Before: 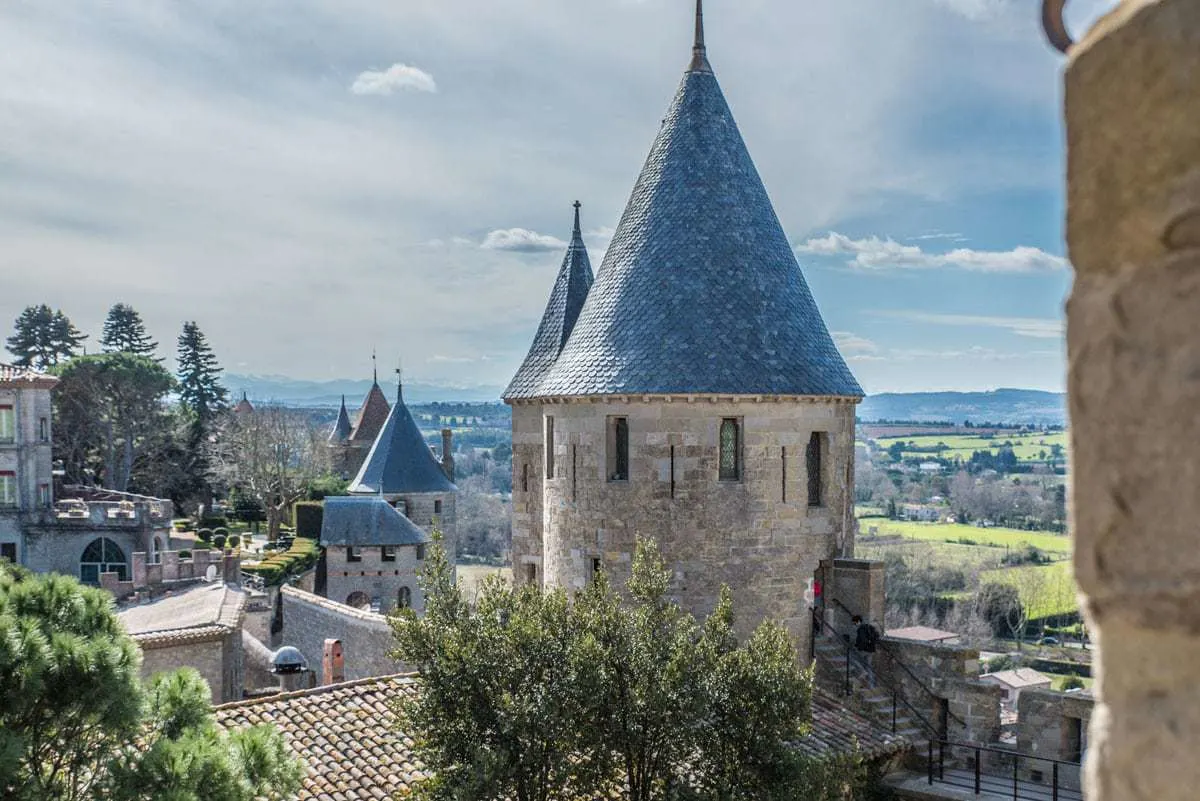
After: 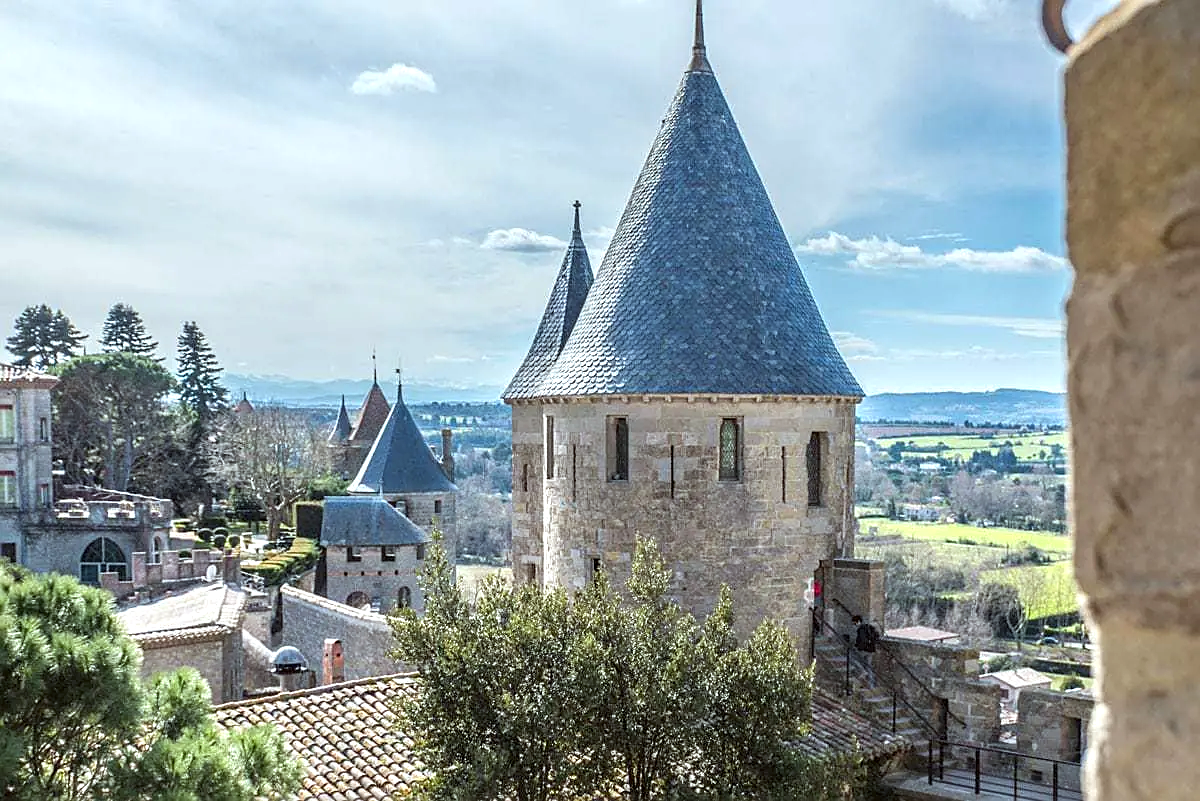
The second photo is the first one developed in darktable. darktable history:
color correction: highlights a* -2.82, highlights b* -1.99, shadows a* 2.35, shadows b* 2.69
exposure: black level correction 0, exposure 0.499 EV, compensate highlight preservation false
sharpen: radius 1.925
